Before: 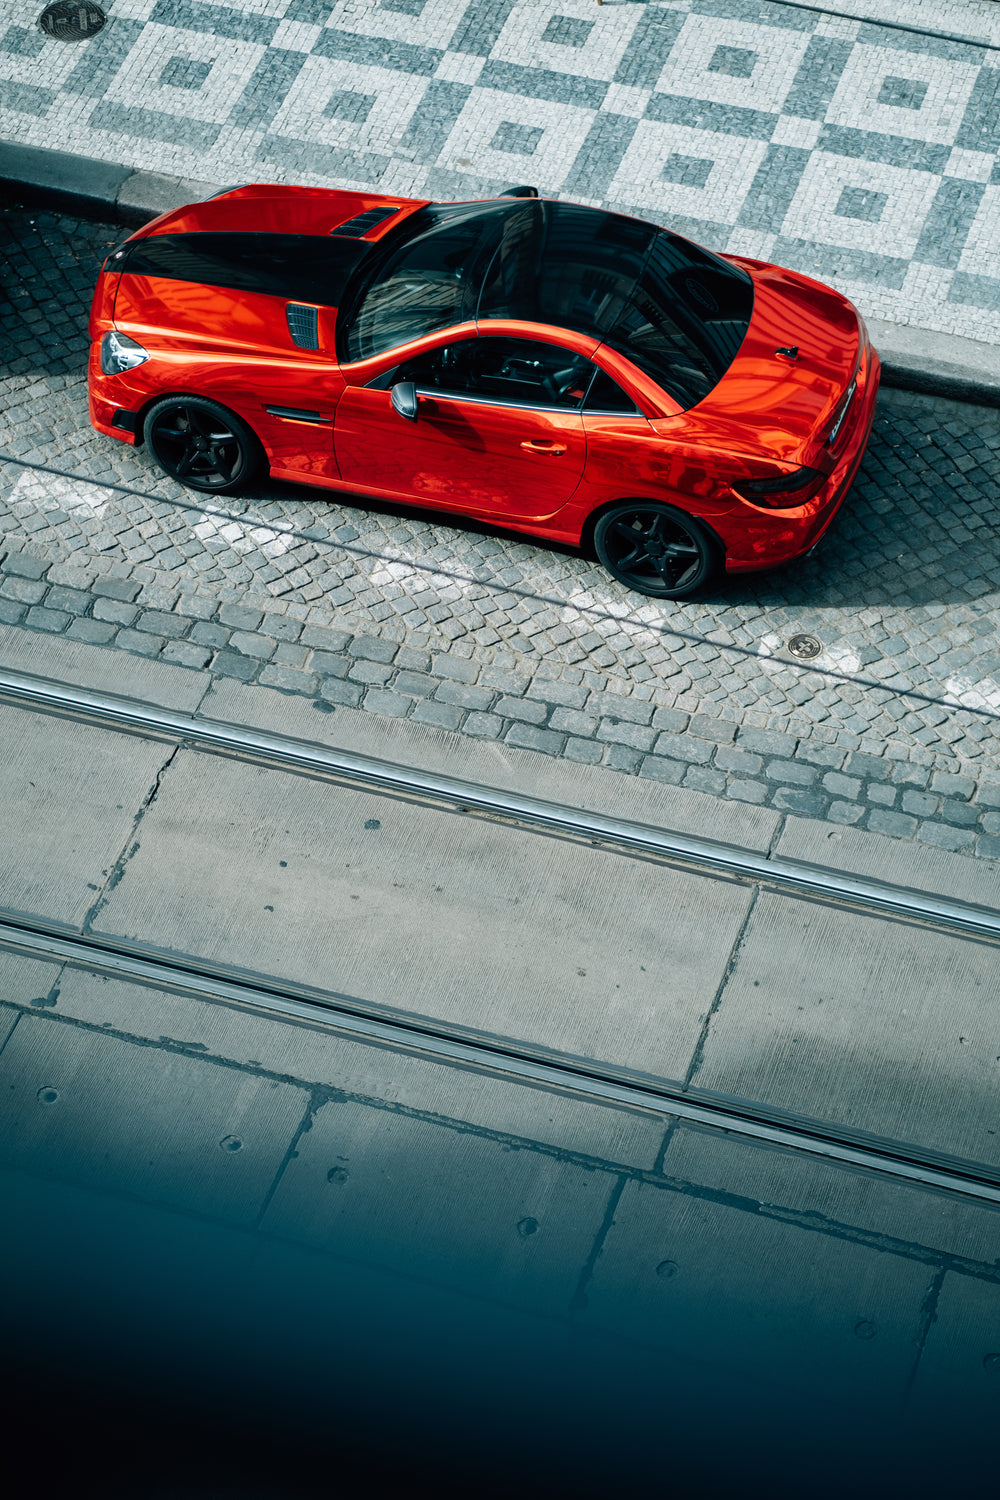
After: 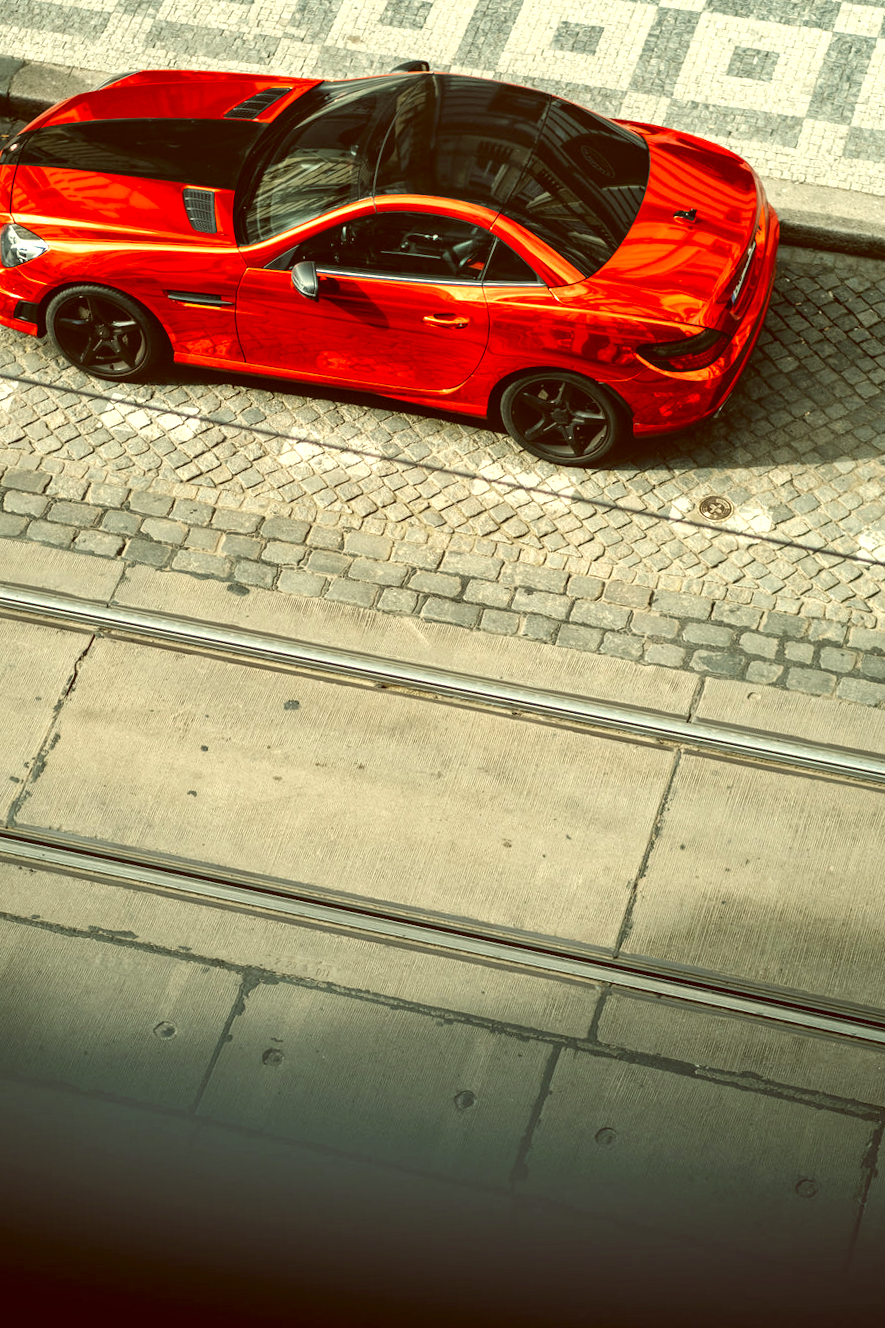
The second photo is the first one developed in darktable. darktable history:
color correction: highlights a* 1.24, highlights b* 24.81, shadows a* 15.44, shadows b* 24.68
crop and rotate: angle 2.52°, left 5.715%, top 5.692%
local contrast: detail 110%
exposure: black level correction 0, exposure 0.699 EV, compensate exposure bias true, compensate highlight preservation false
